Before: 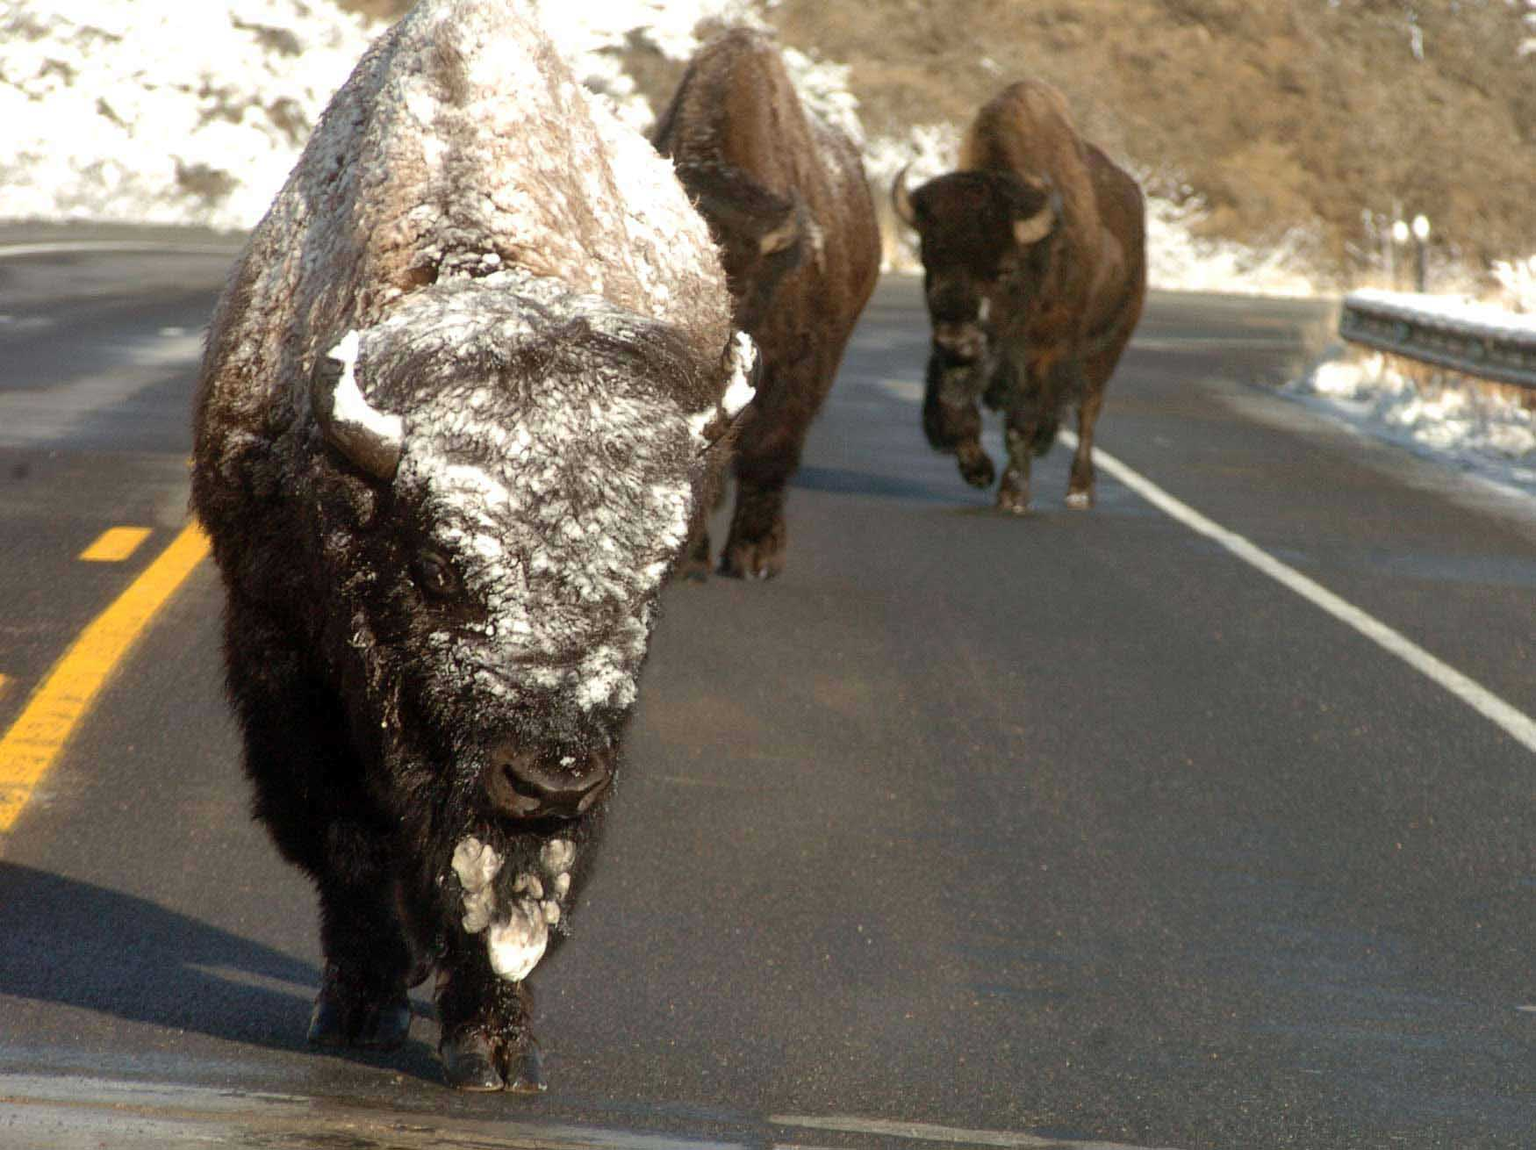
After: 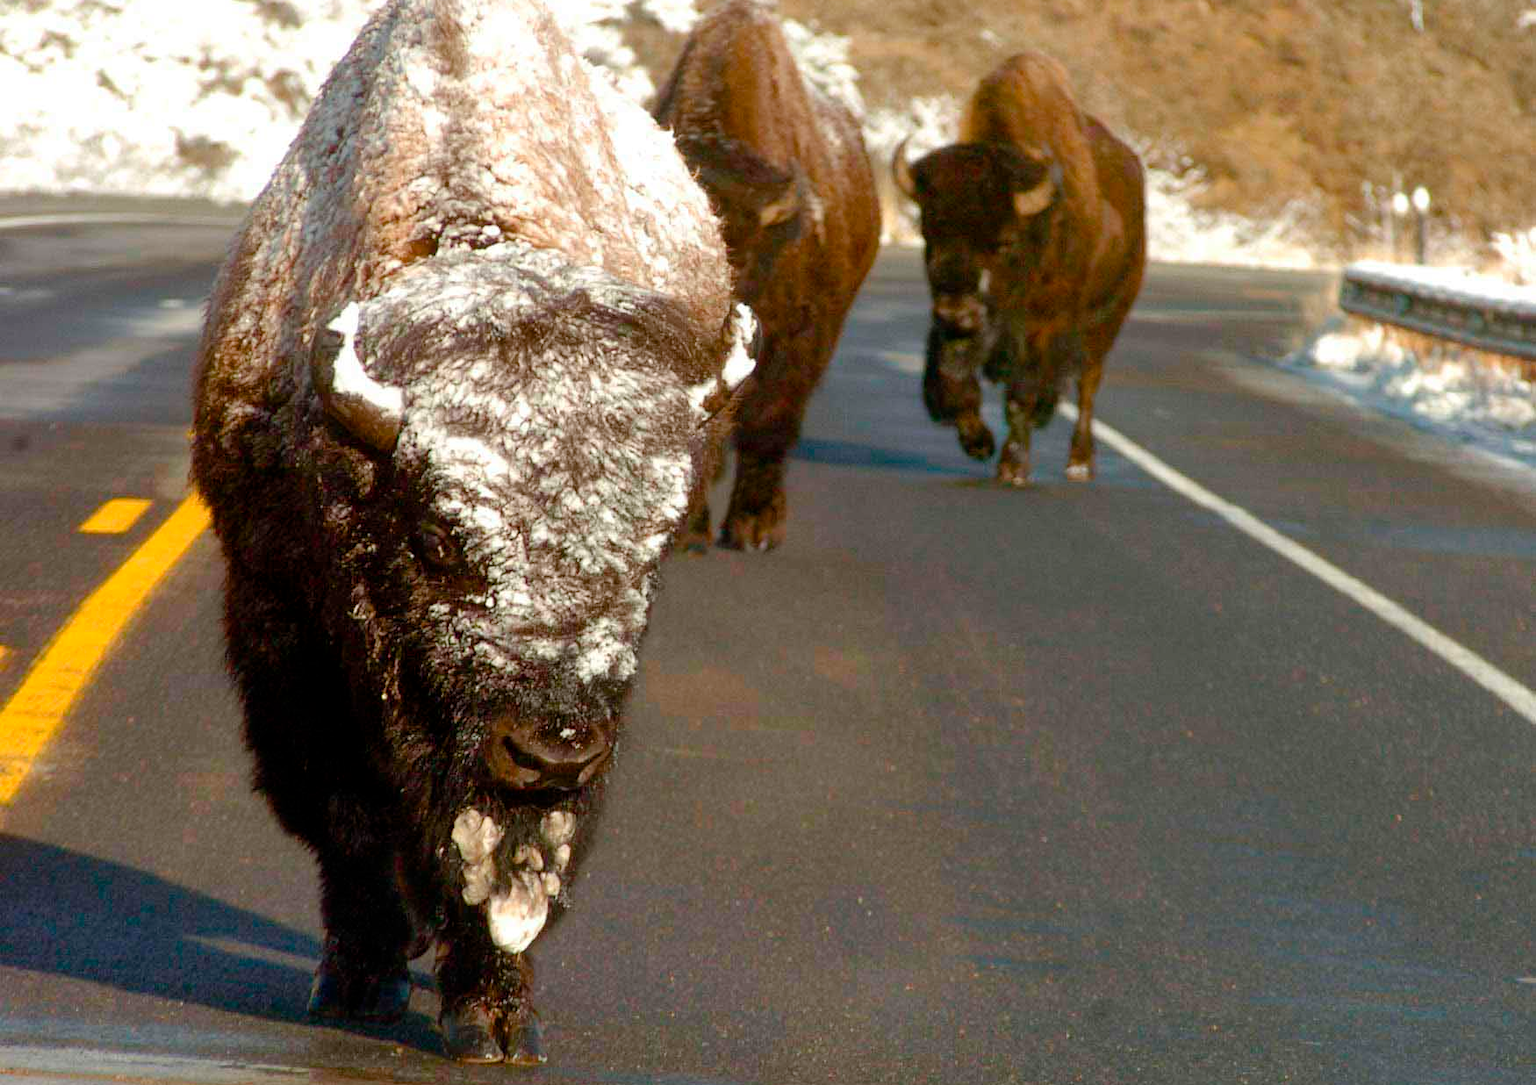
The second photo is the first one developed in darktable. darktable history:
crop and rotate: top 2.479%, bottom 3.018%
color balance rgb: perceptual saturation grading › global saturation 35%, perceptual saturation grading › highlights -30%, perceptual saturation grading › shadows 35%, perceptual brilliance grading › global brilliance 3%, perceptual brilliance grading › highlights -3%, perceptual brilliance grading › shadows 3%
